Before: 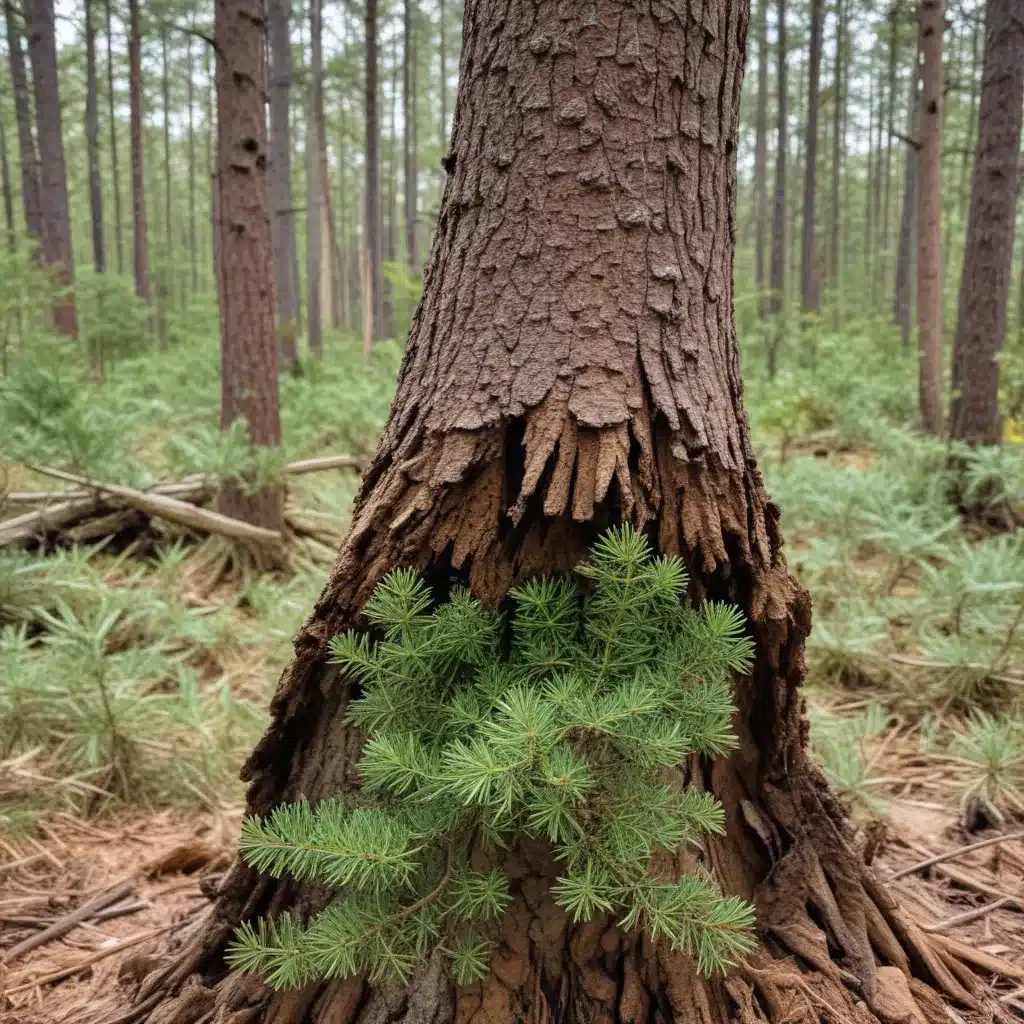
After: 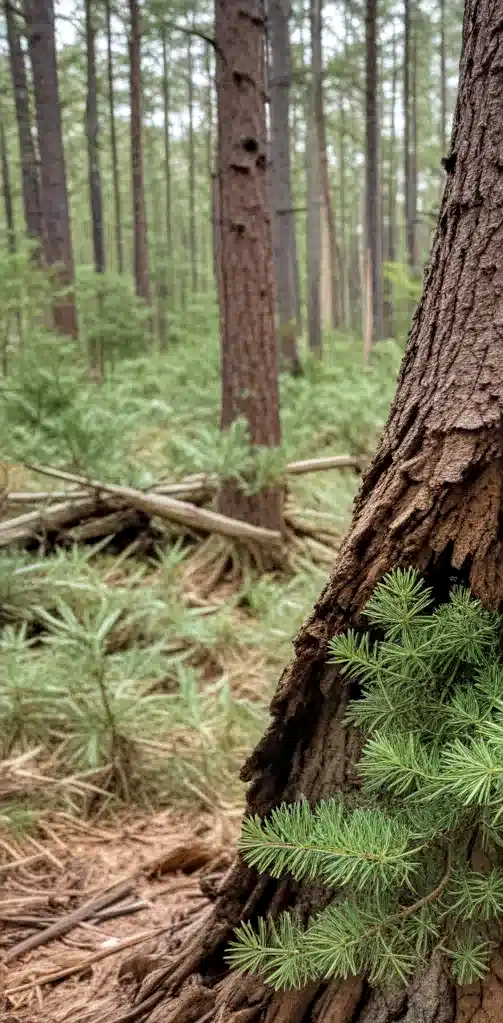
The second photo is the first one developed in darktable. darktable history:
crop and rotate: left 0%, top 0%, right 50.845%
shadows and highlights: shadows 35, highlights -35, soften with gaussian
sharpen: amount 0.2
local contrast: on, module defaults
